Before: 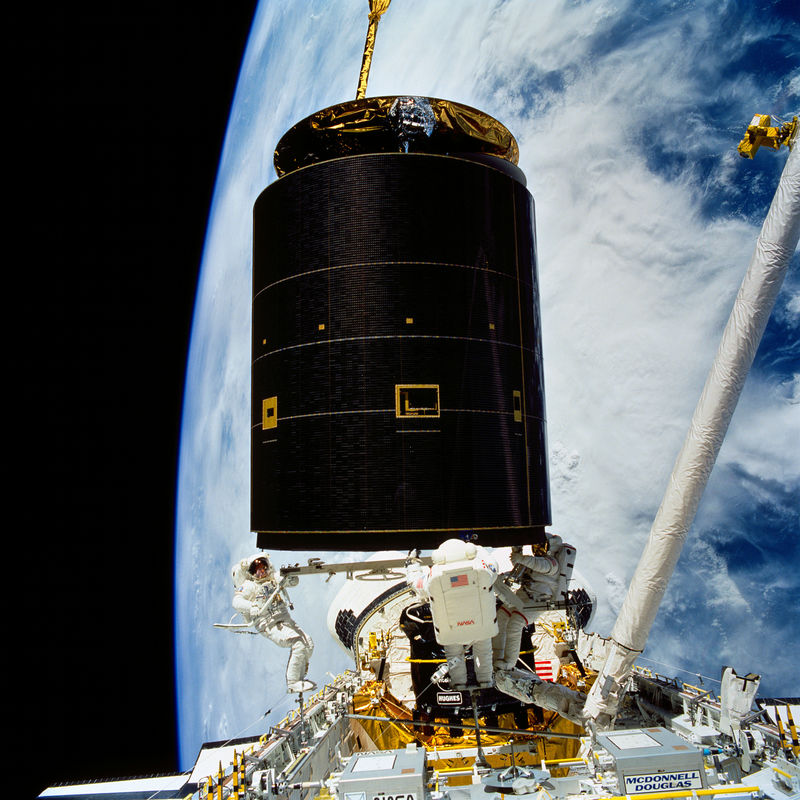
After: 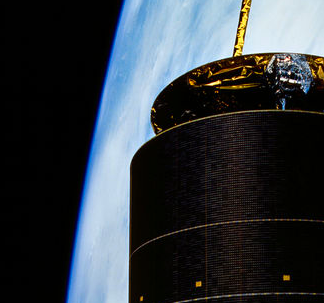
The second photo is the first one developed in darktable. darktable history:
crop: left 15.452%, top 5.459%, right 43.956%, bottom 56.62%
contrast brightness saturation: contrast 0.08, saturation 0.2
